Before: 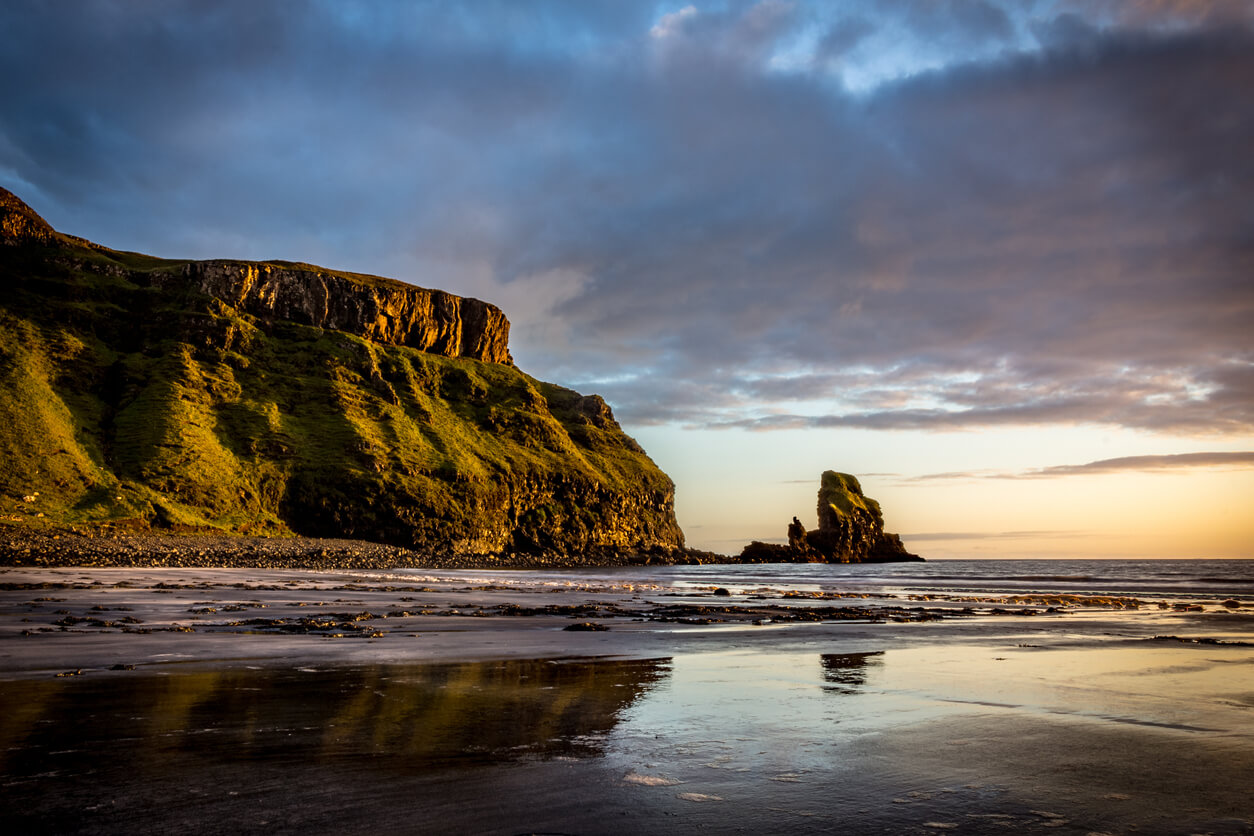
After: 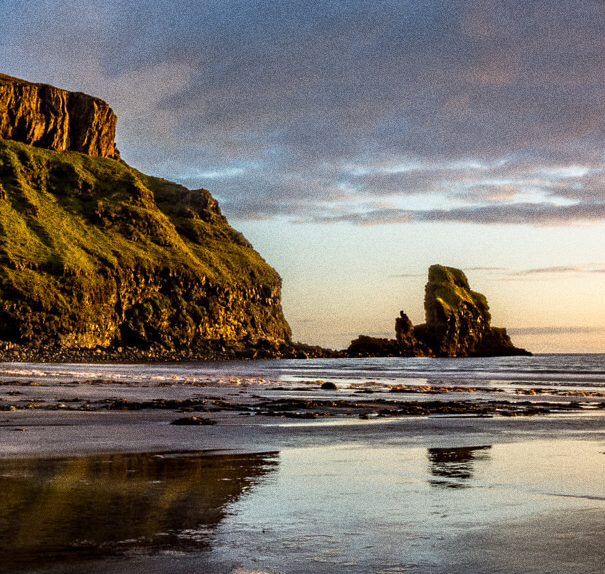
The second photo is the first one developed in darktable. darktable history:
crop: left 31.379%, top 24.658%, right 20.326%, bottom 6.628%
grain: coarseness 0.09 ISO, strength 40%
